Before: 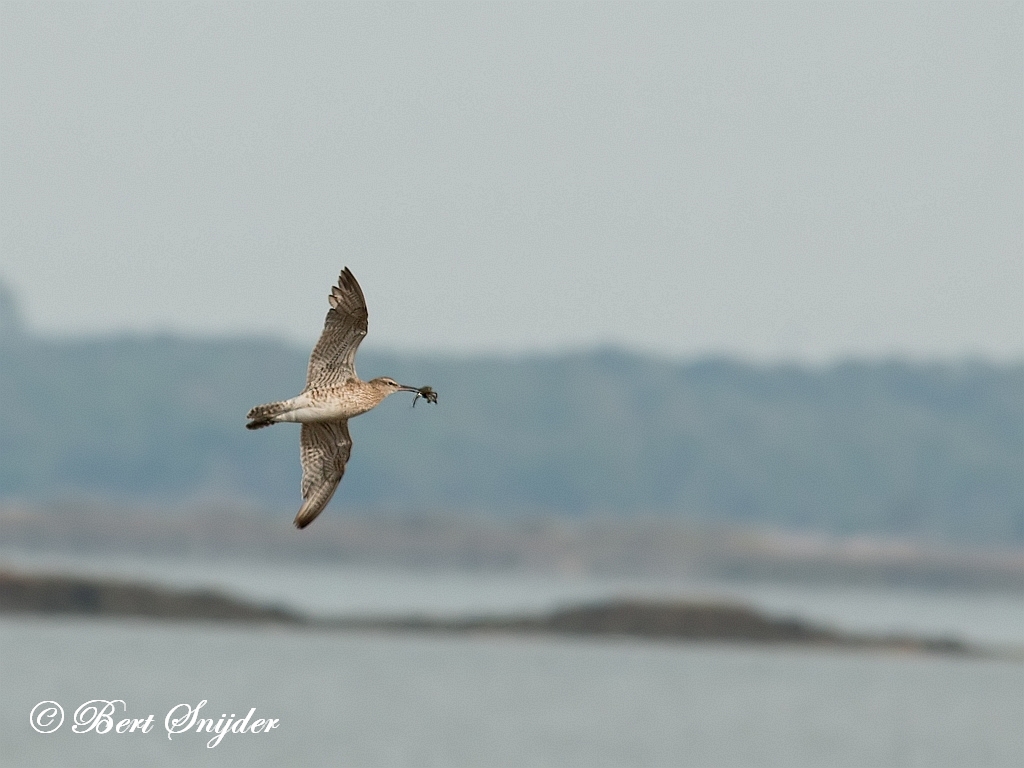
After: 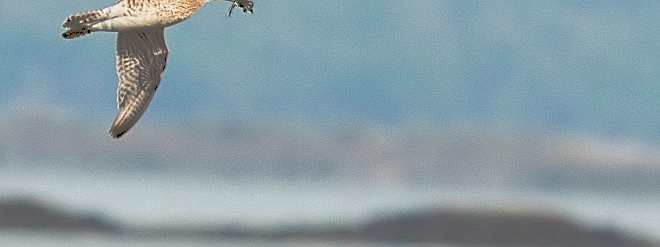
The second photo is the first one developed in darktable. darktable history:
crop: left 18.033%, top 50.924%, right 17.502%, bottom 16.849%
color balance rgb: shadows lift › luminance -21.66%, shadows lift › chroma 6.513%, shadows lift › hue 269.2°, perceptual saturation grading › global saturation 20%, perceptual saturation grading › highlights -25.363%, perceptual saturation grading › shadows 23.905%, global vibrance 20%
sharpen: on, module defaults
tone curve: curves: ch0 [(0, 0) (0.003, 0.319) (0.011, 0.319) (0.025, 0.323) (0.044, 0.323) (0.069, 0.327) (0.1, 0.33) (0.136, 0.338) (0.177, 0.348) (0.224, 0.361) (0.277, 0.374) (0.335, 0.398) (0.399, 0.444) (0.468, 0.516) (0.543, 0.595) (0.623, 0.694) (0.709, 0.793) (0.801, 0.883) (0.898, 0.942) (1, 1)], preserve colors none
